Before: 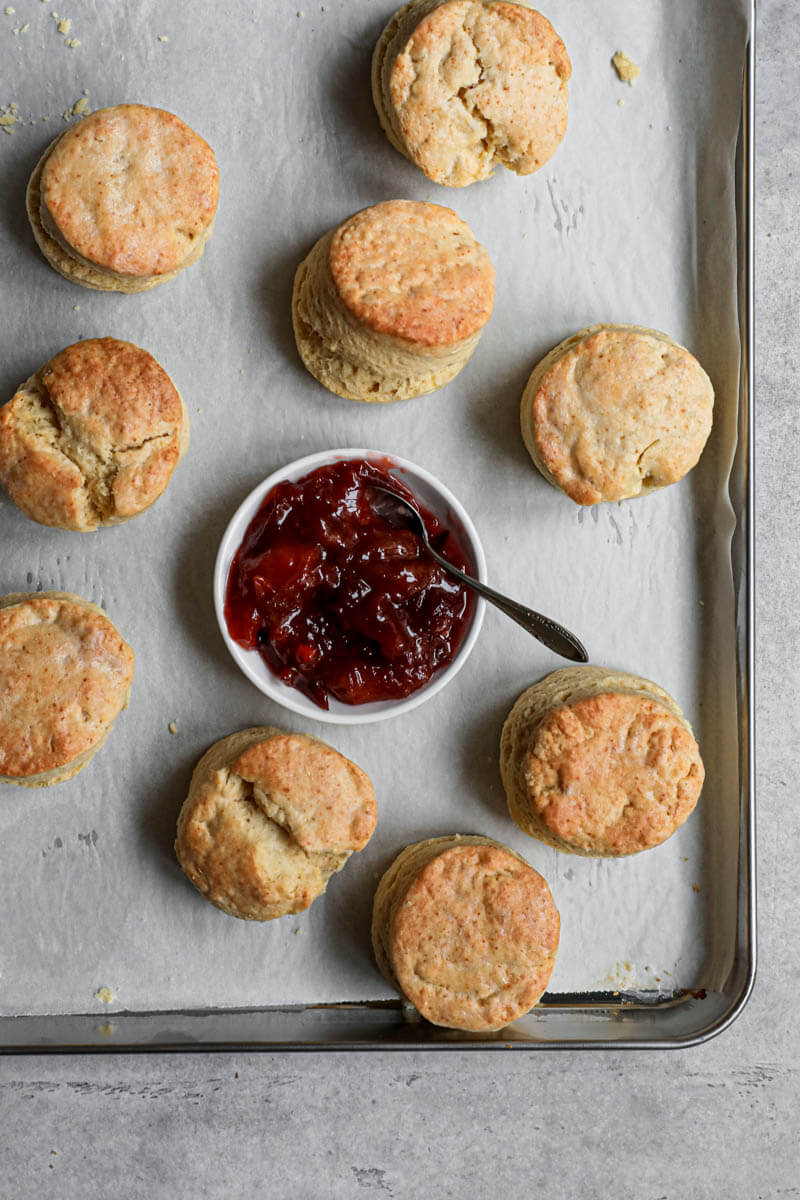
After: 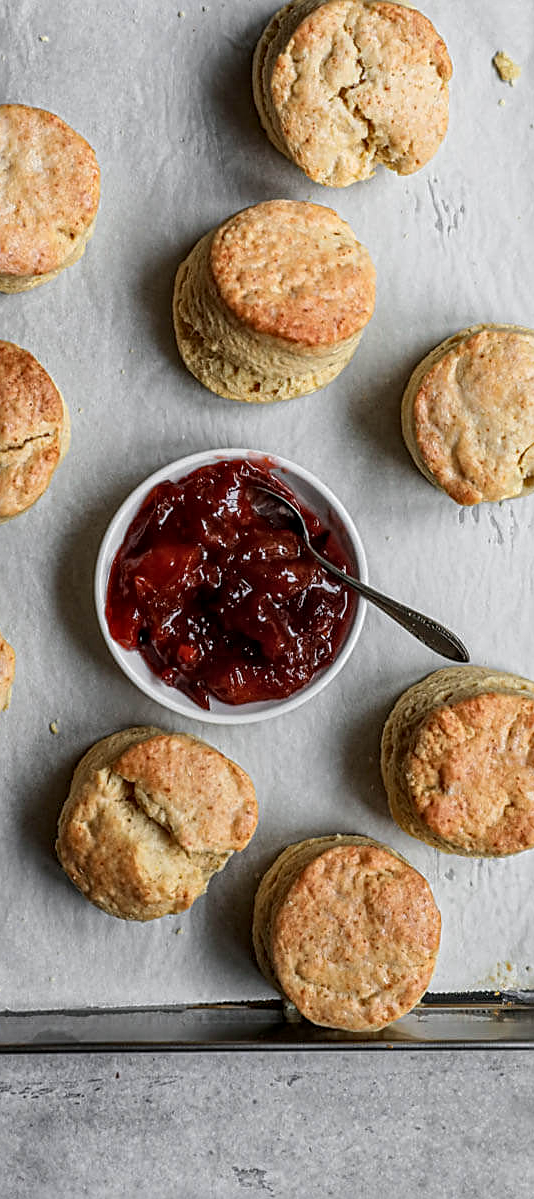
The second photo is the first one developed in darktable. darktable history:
crop and rotate: left 15.032%, right 18.167%
sharpen: on, module defaults
local contrast: on, module defaults
